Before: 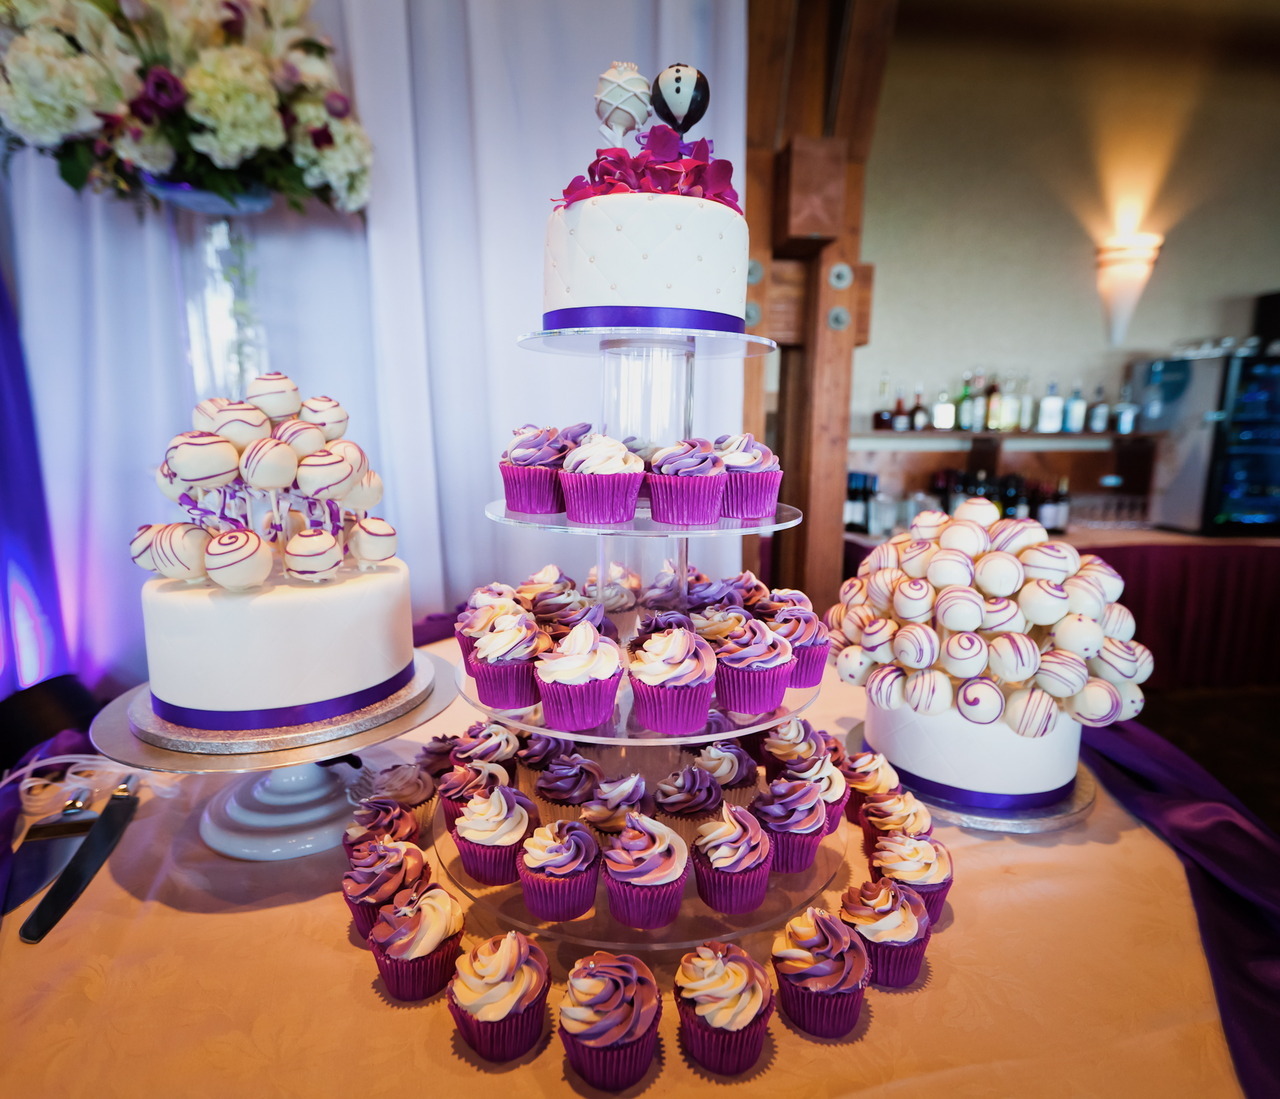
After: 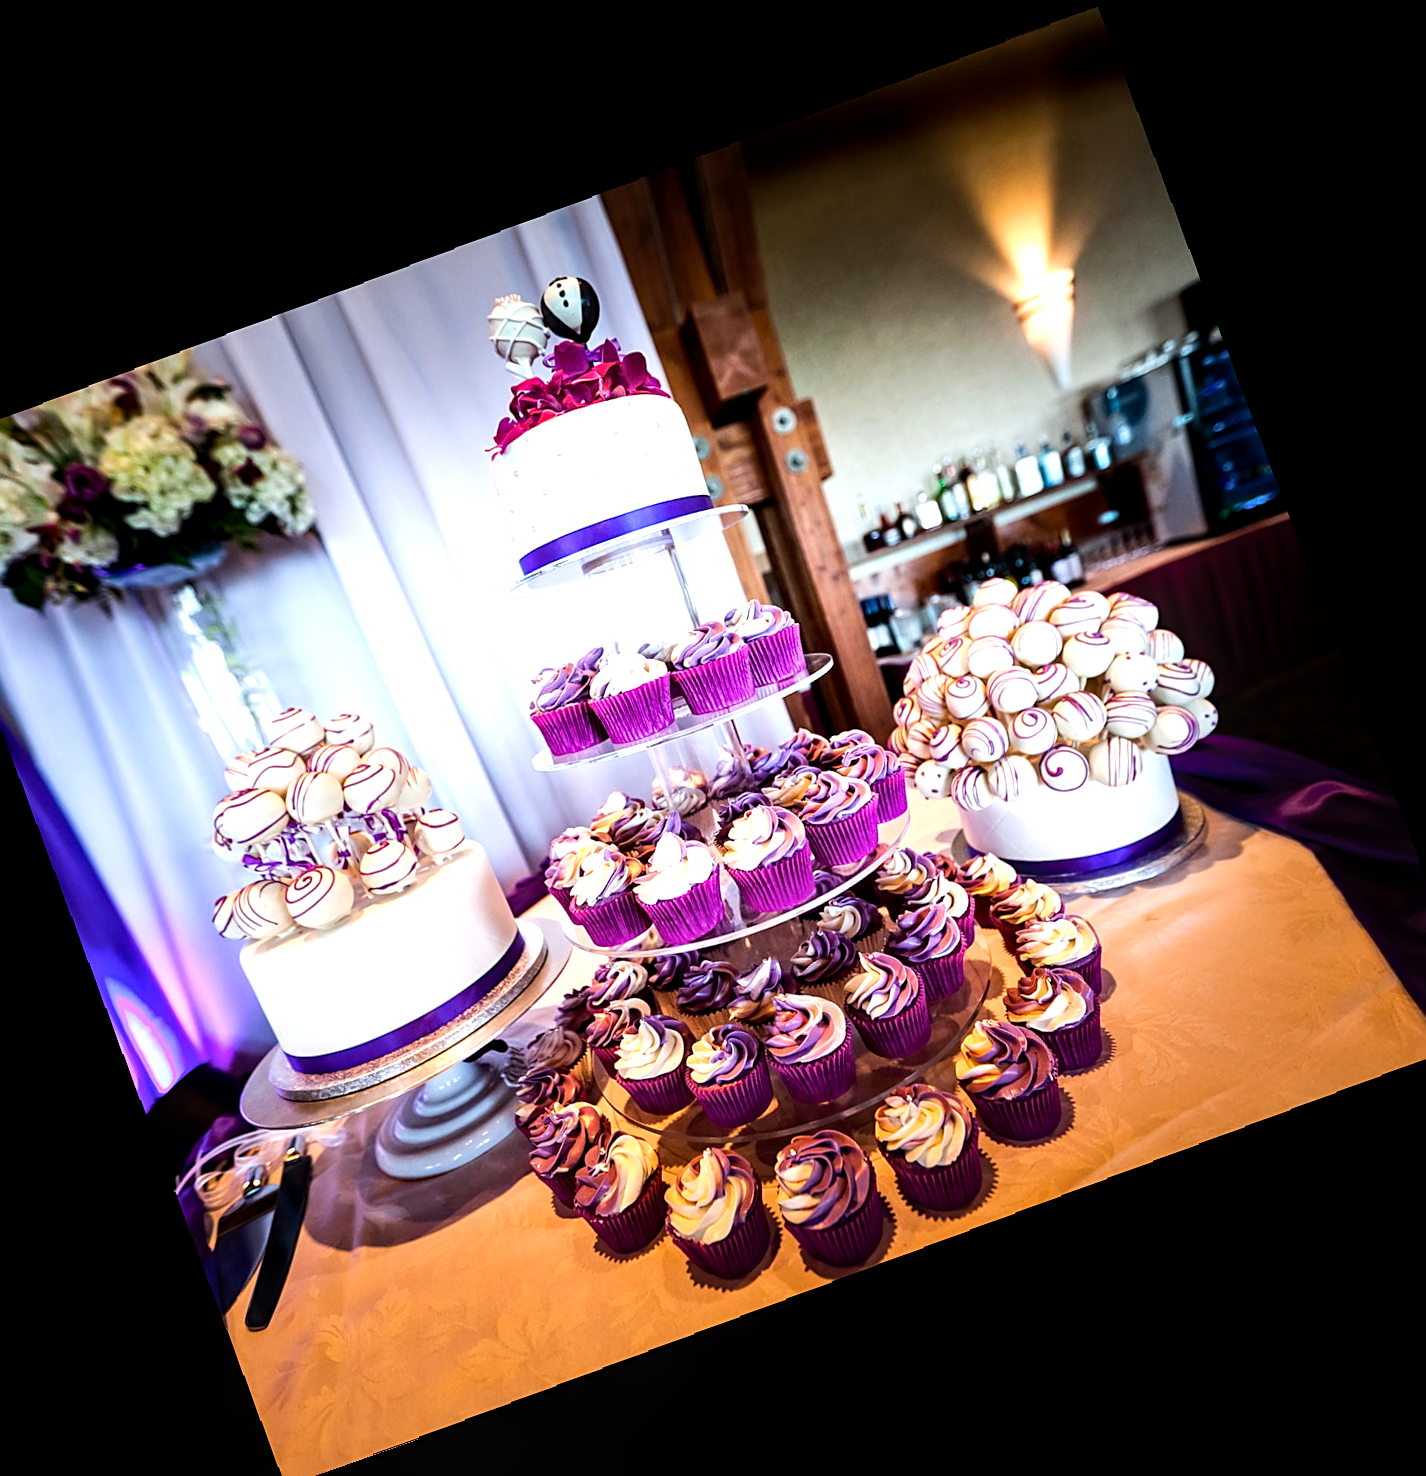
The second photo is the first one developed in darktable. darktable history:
crop and rotate: angle 19.43°, left 6.812%, right 4.125%, bottom 1.087%
local contrast: on, module defaults
exposure: black level correction 0.011, compensate highlight preservation false
rotate and perspective: rotation -1.17°, automatic cropping off
sharpen: on, module defaults
tone equalizer: -8 EV -1.08 EV, -7 EV -1.01 EV, -6 EV -0.867 EV, -5 EV -0.578 EV, -3 EV 0.578 EV, -2 EV 0.867 EV, -1 EV 1.01 EV, +0 EV 1.08 EV, edges refinement/feathering 500, mask exposure compensation -1.57 EV, preserve details no
